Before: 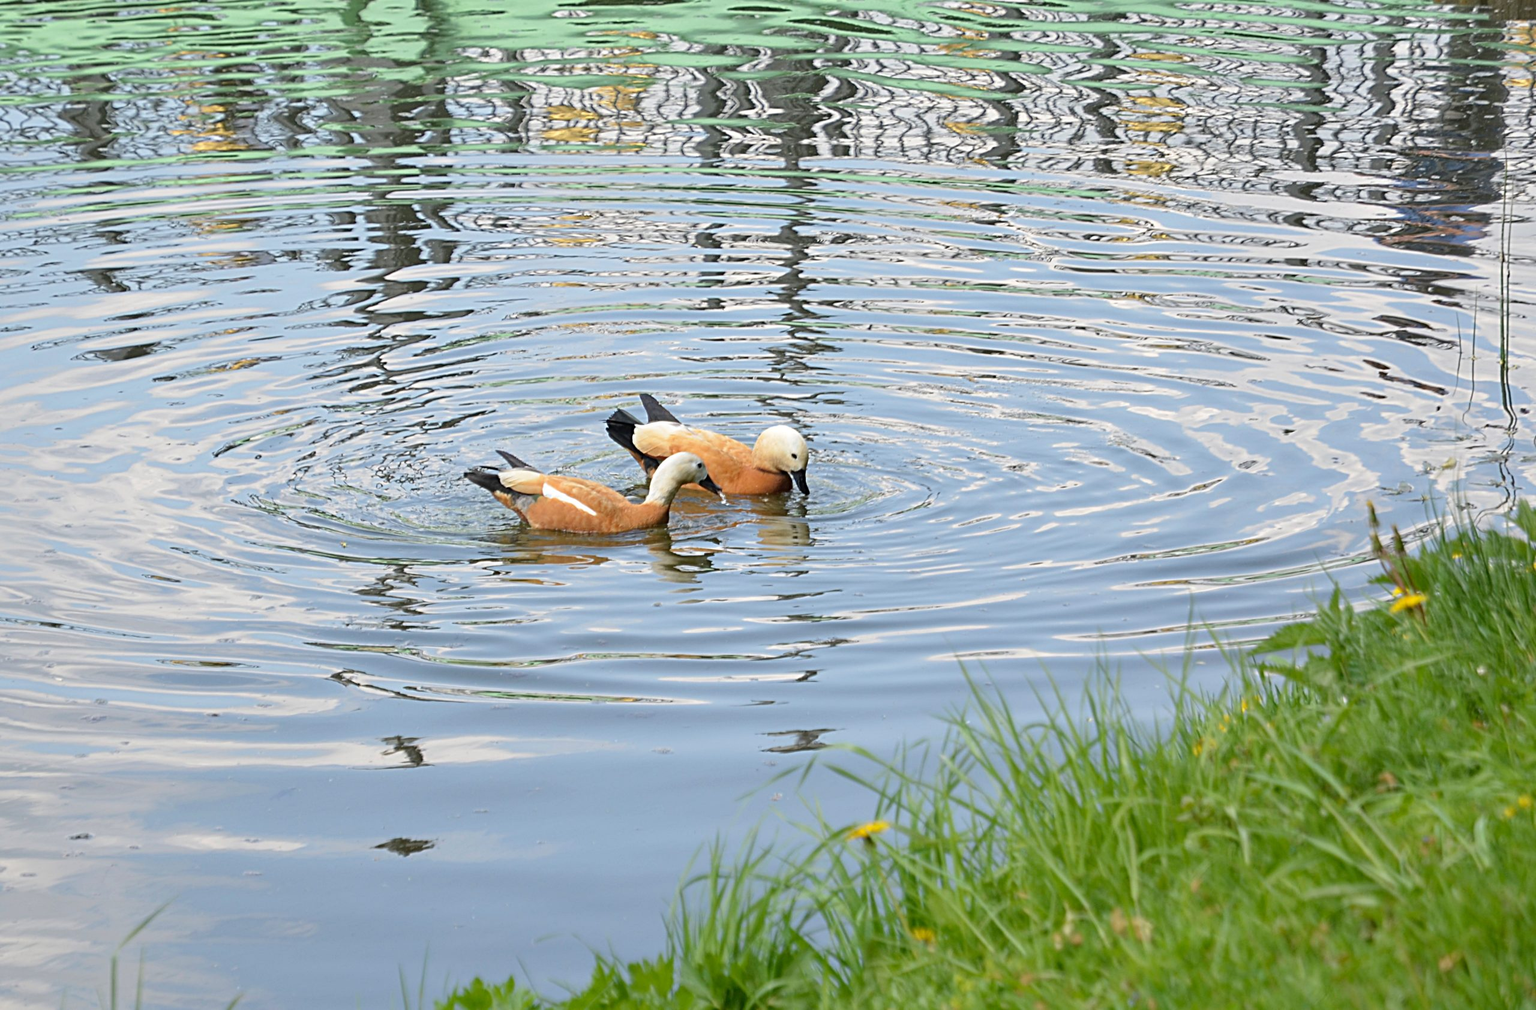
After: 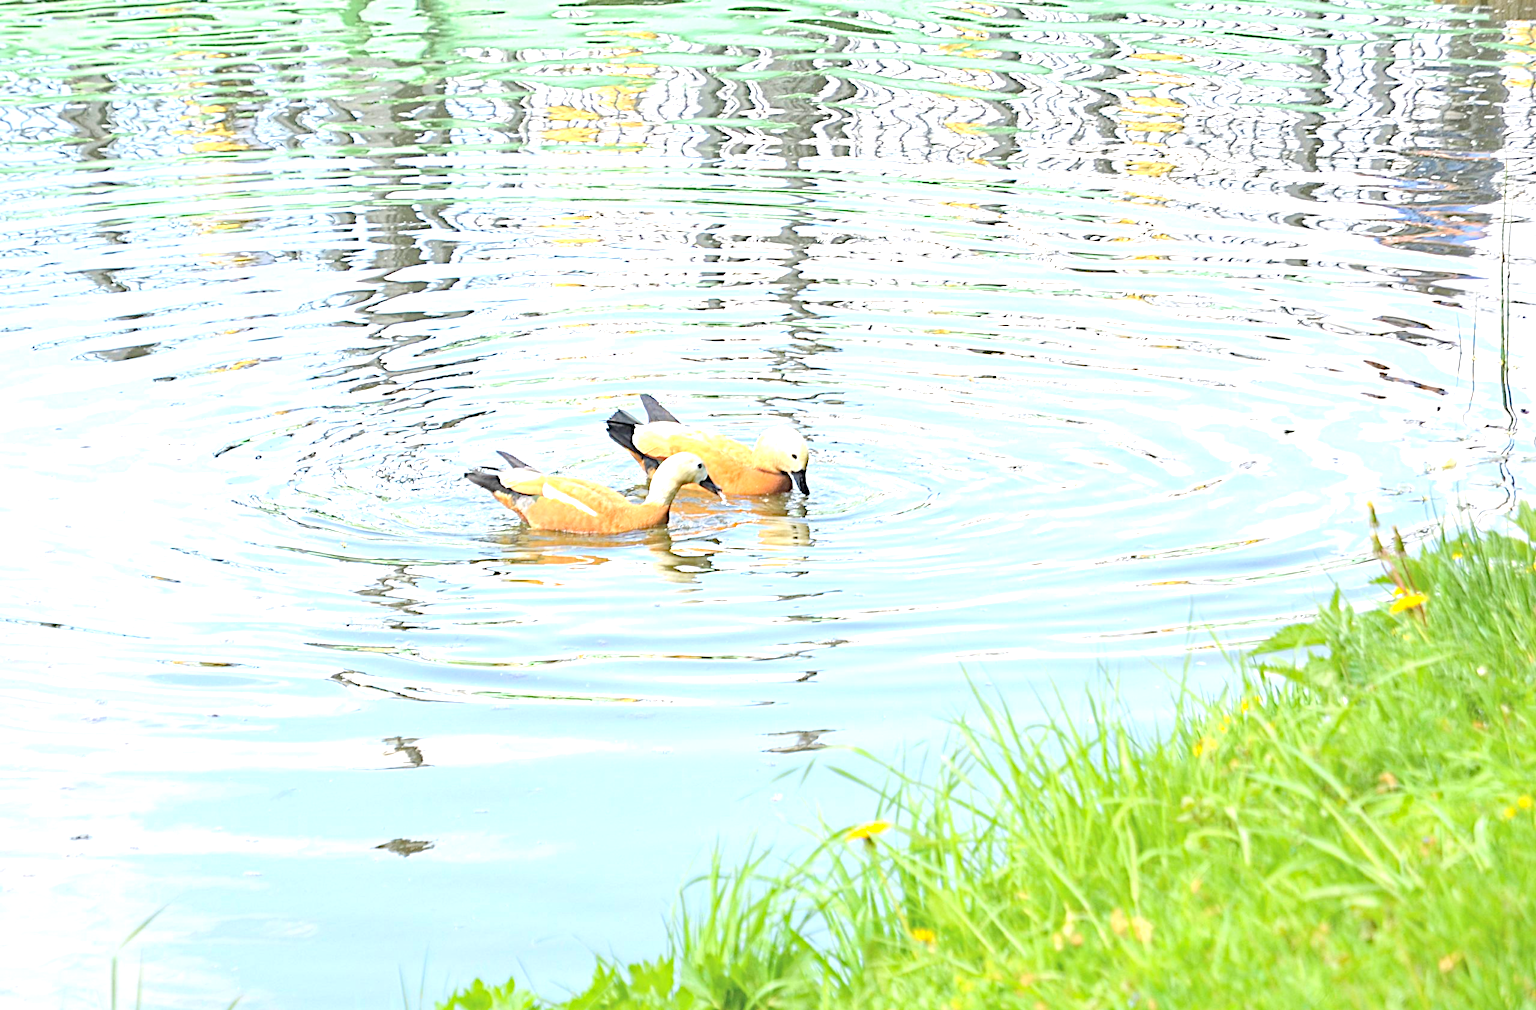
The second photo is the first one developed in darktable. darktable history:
contrast brightness saturation: brightness 0.281
exposure: black level correction 0, exposure 1.505 EV, compensate exposure bias true, compensate highlight preservation false
haze removal: compatibility mode true, adaptive false
